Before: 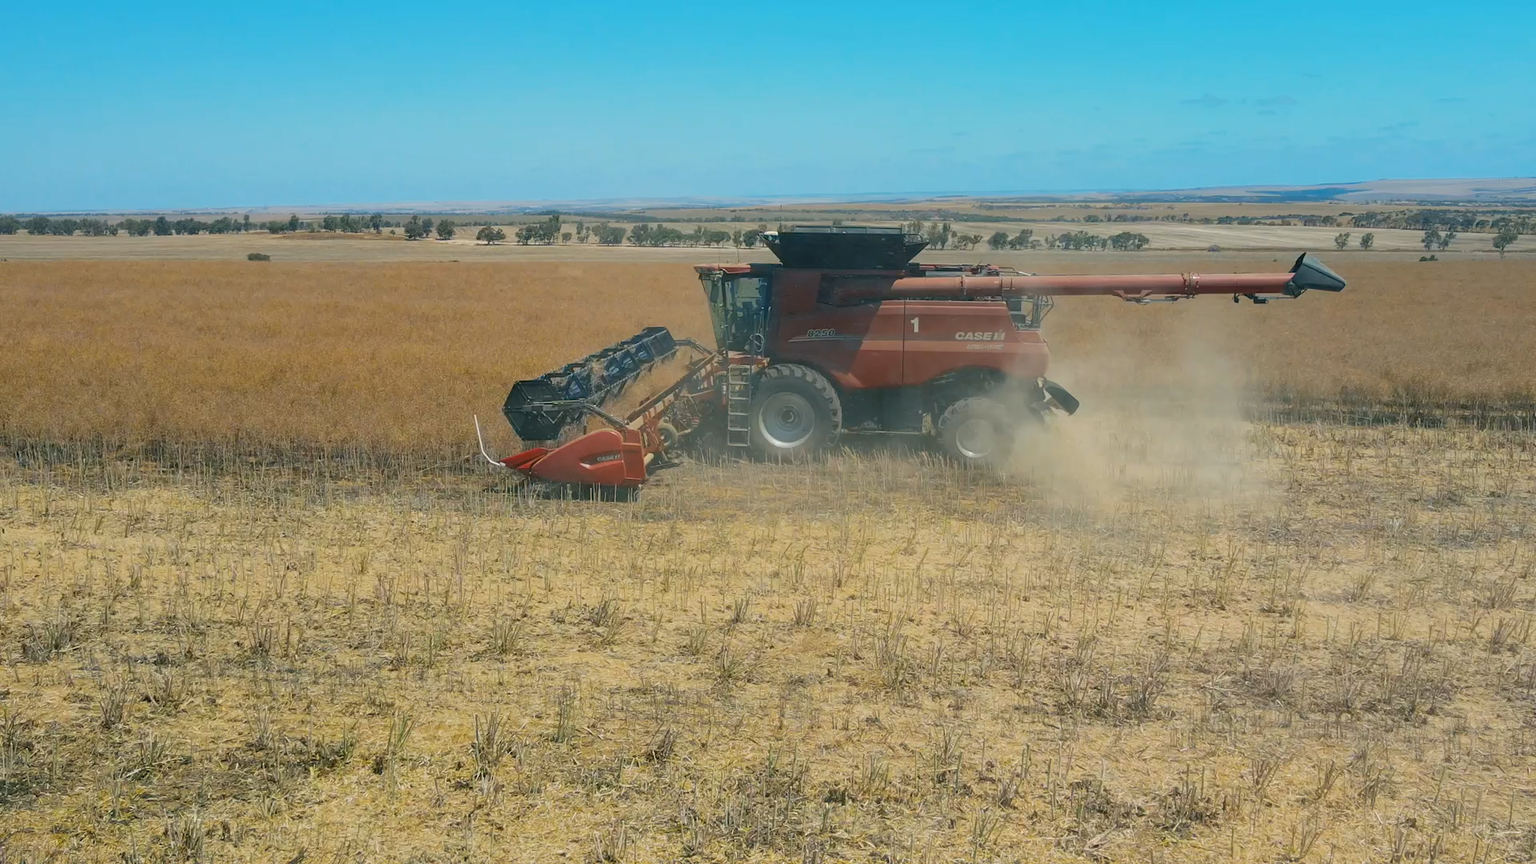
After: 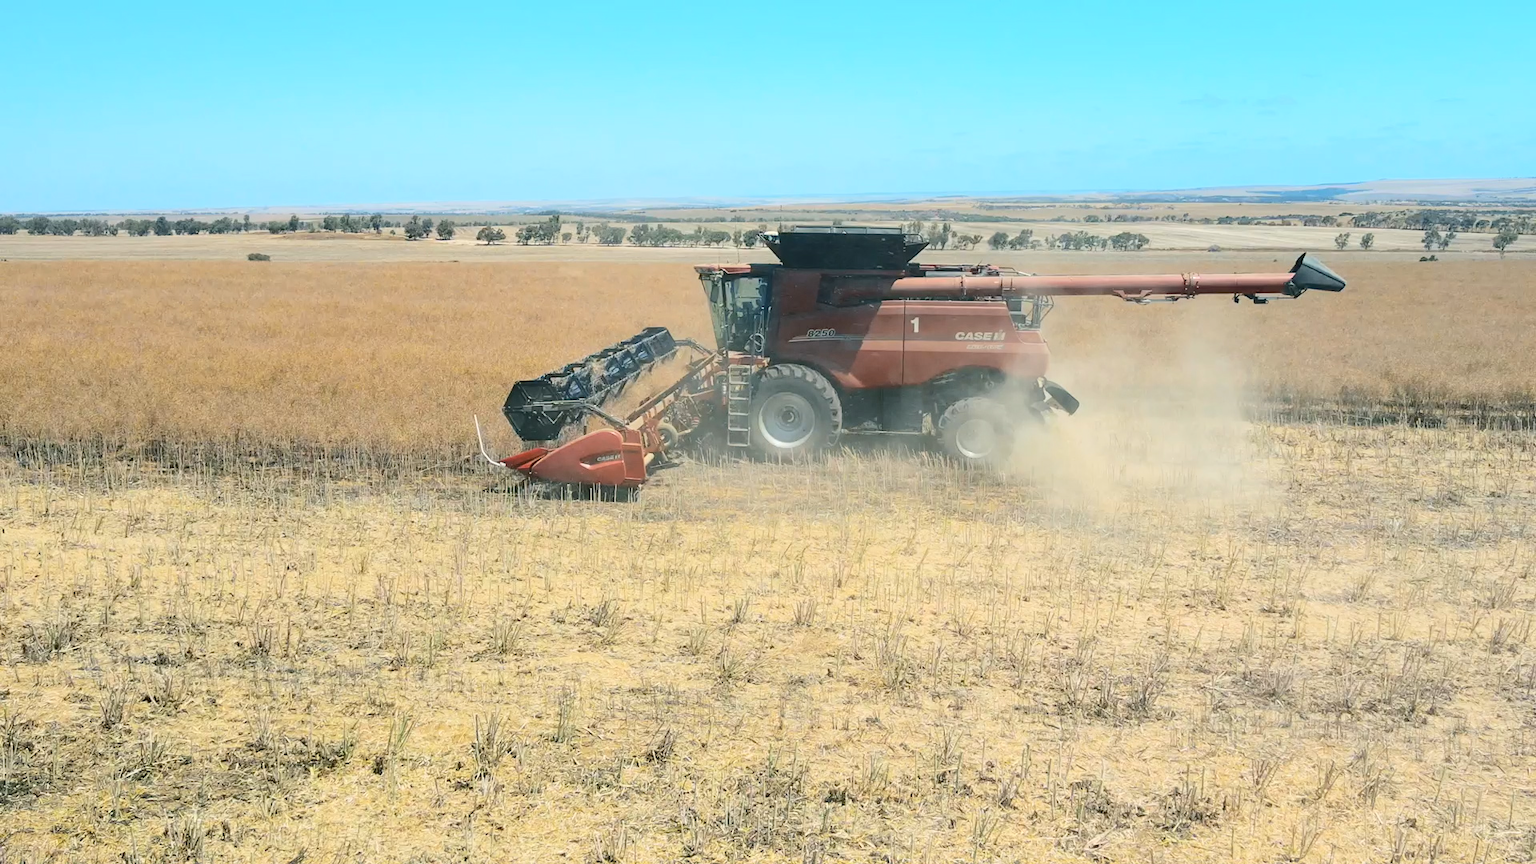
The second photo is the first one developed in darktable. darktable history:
tone curve: curves: ch0 [(0, 0) (0.003, 0.003) (0.011, 0.012) (0.025, 0.026) (0.044, 0.046) (0.069, 0.072) (0.1, 0.104) (0.136, 0.141) (0.177, 0.185) (0.224, 0.247) (0.277, 0.335) (0.335, 0.447) (0.399, 0.539) (0.468, 0.636) (0.543, 0.723) (0.623, 0.803) (0.709, 0.873) (0.801, 0.936) (0.898, 0.978) (1, 1)], color space Lab, independent channels, preserve colors none
